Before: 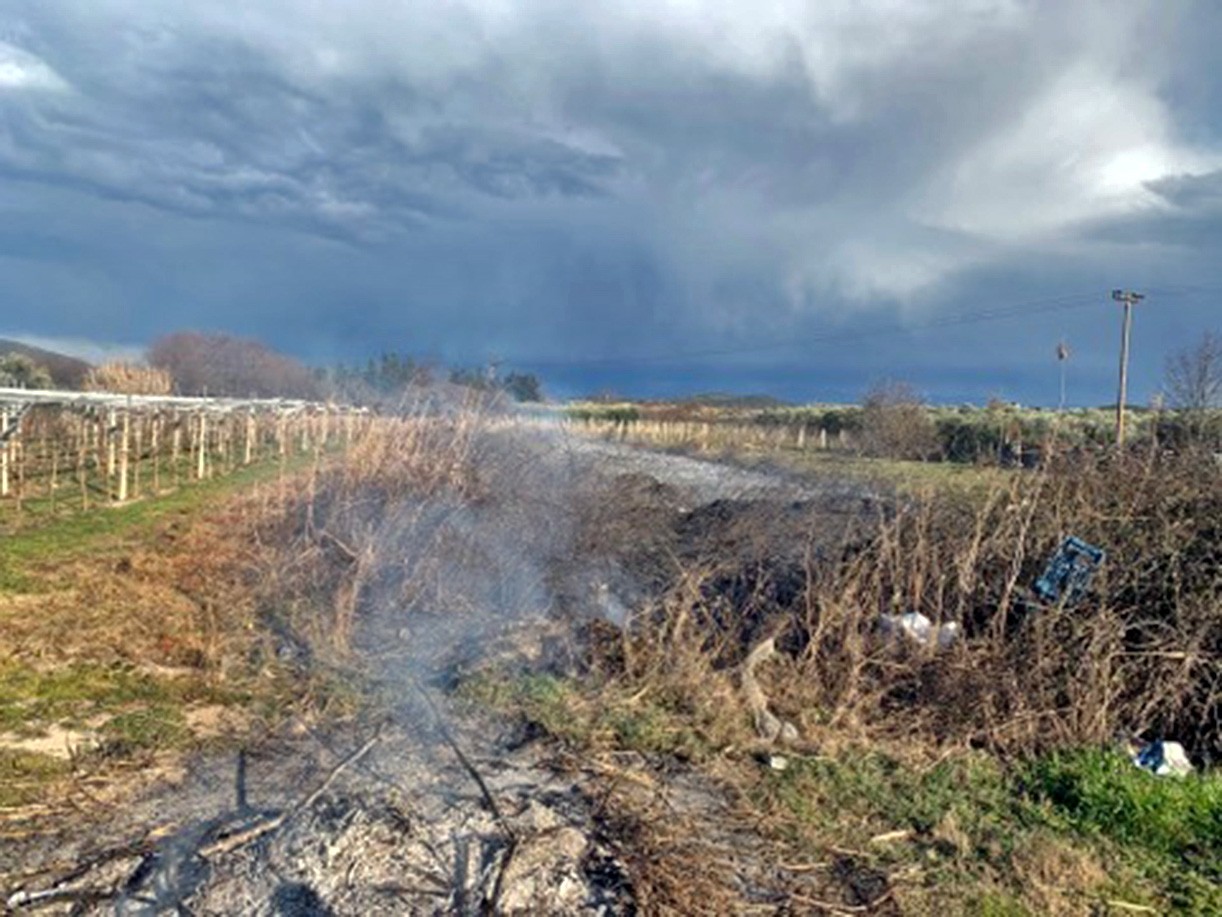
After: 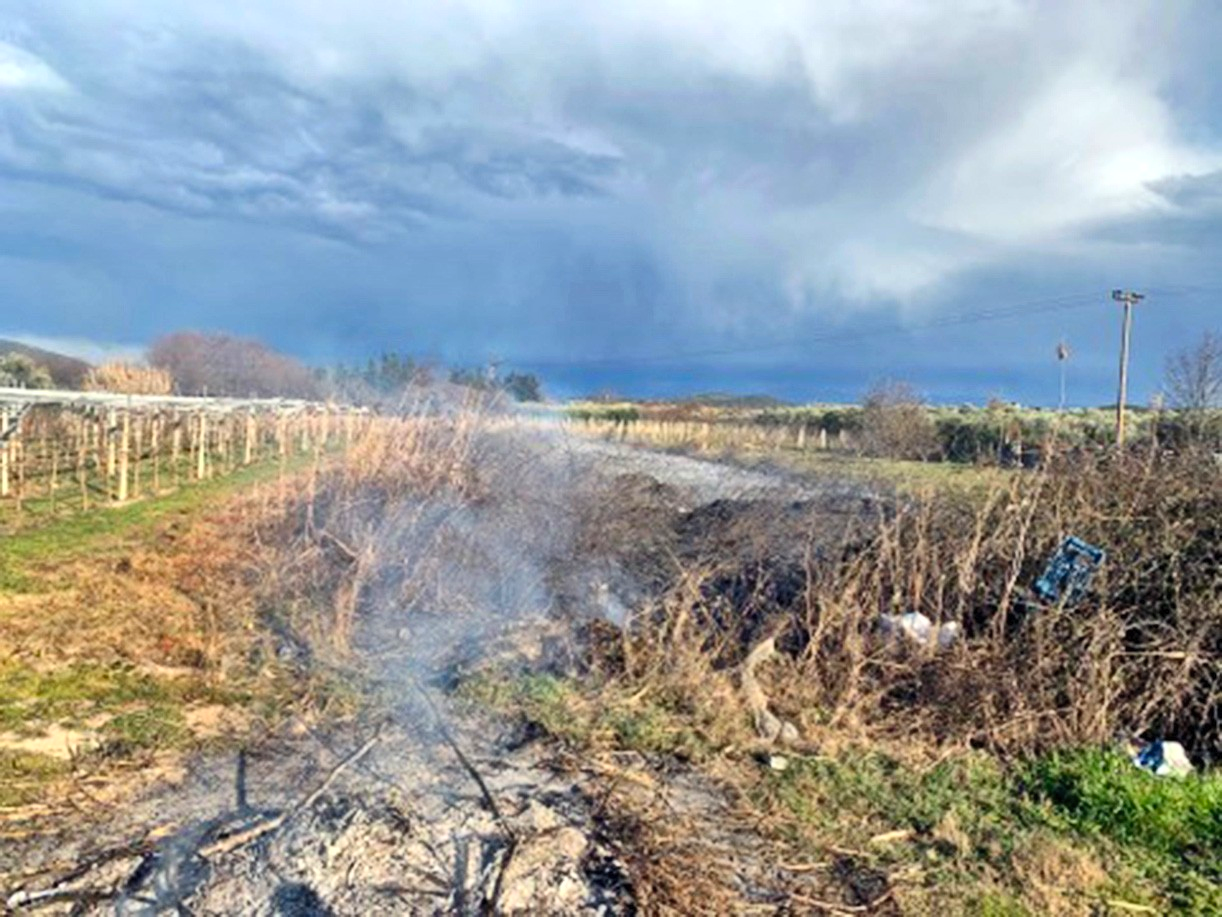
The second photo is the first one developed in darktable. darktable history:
contrast brightness saturation: contrast 0.196, brightness 0.159, saturation 0.215
